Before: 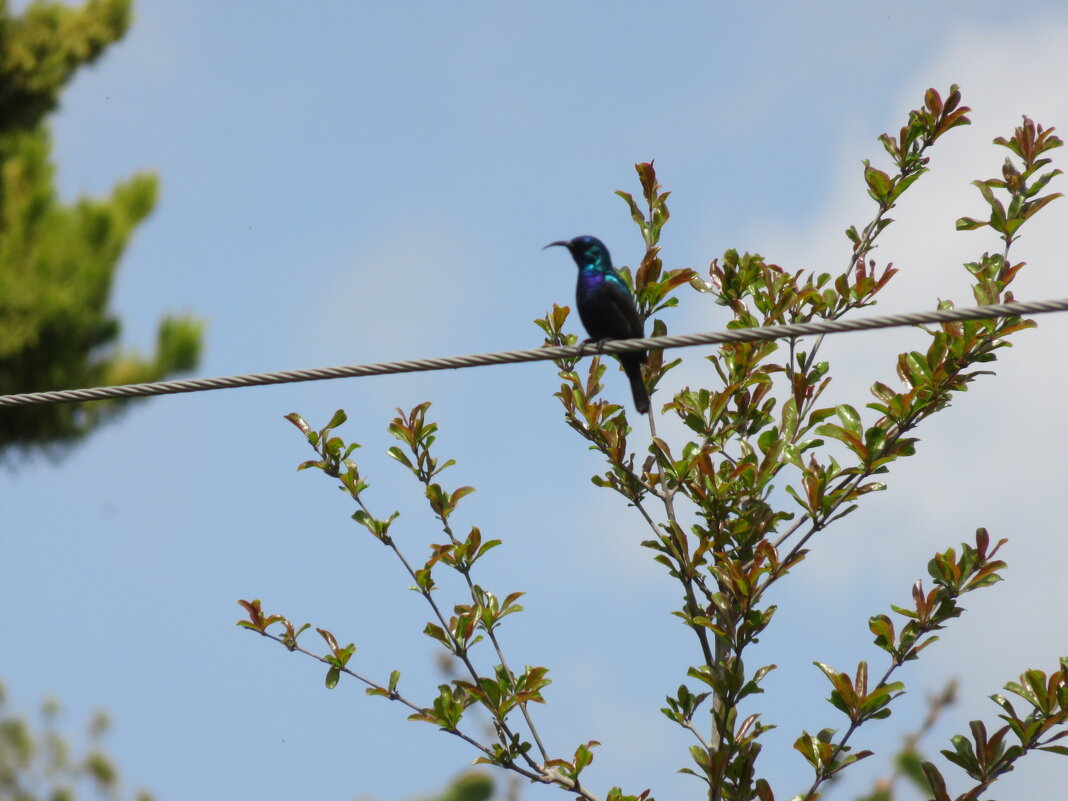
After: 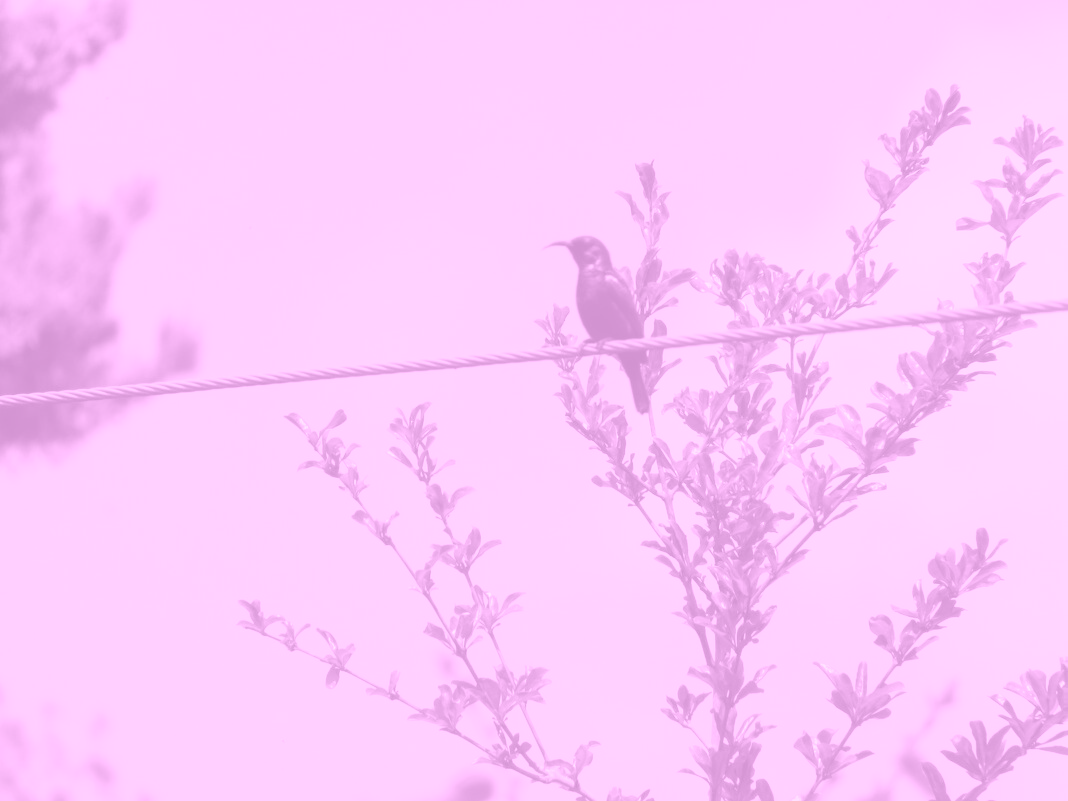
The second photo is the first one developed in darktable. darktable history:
colorize: hue 331.2°, saturation 75%, source mix 30.28%, lightness 70.52%, version 1
exposure: black level correction 0.001, compensate highlight preservation false
white balance: red 1.004, blue 1.024
